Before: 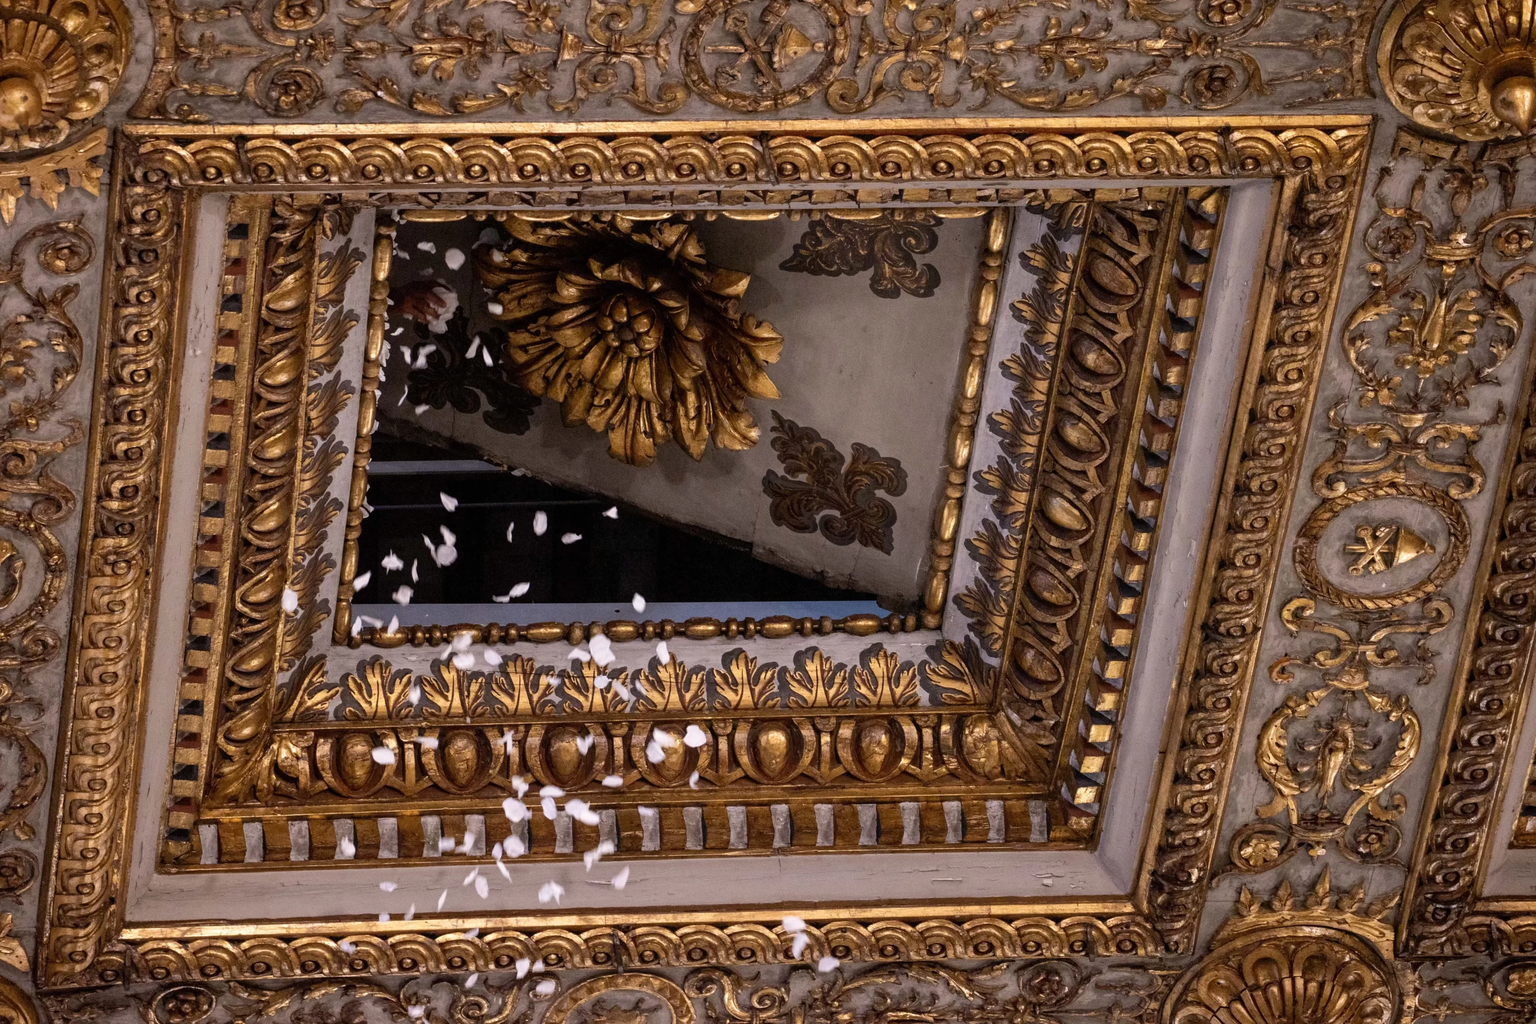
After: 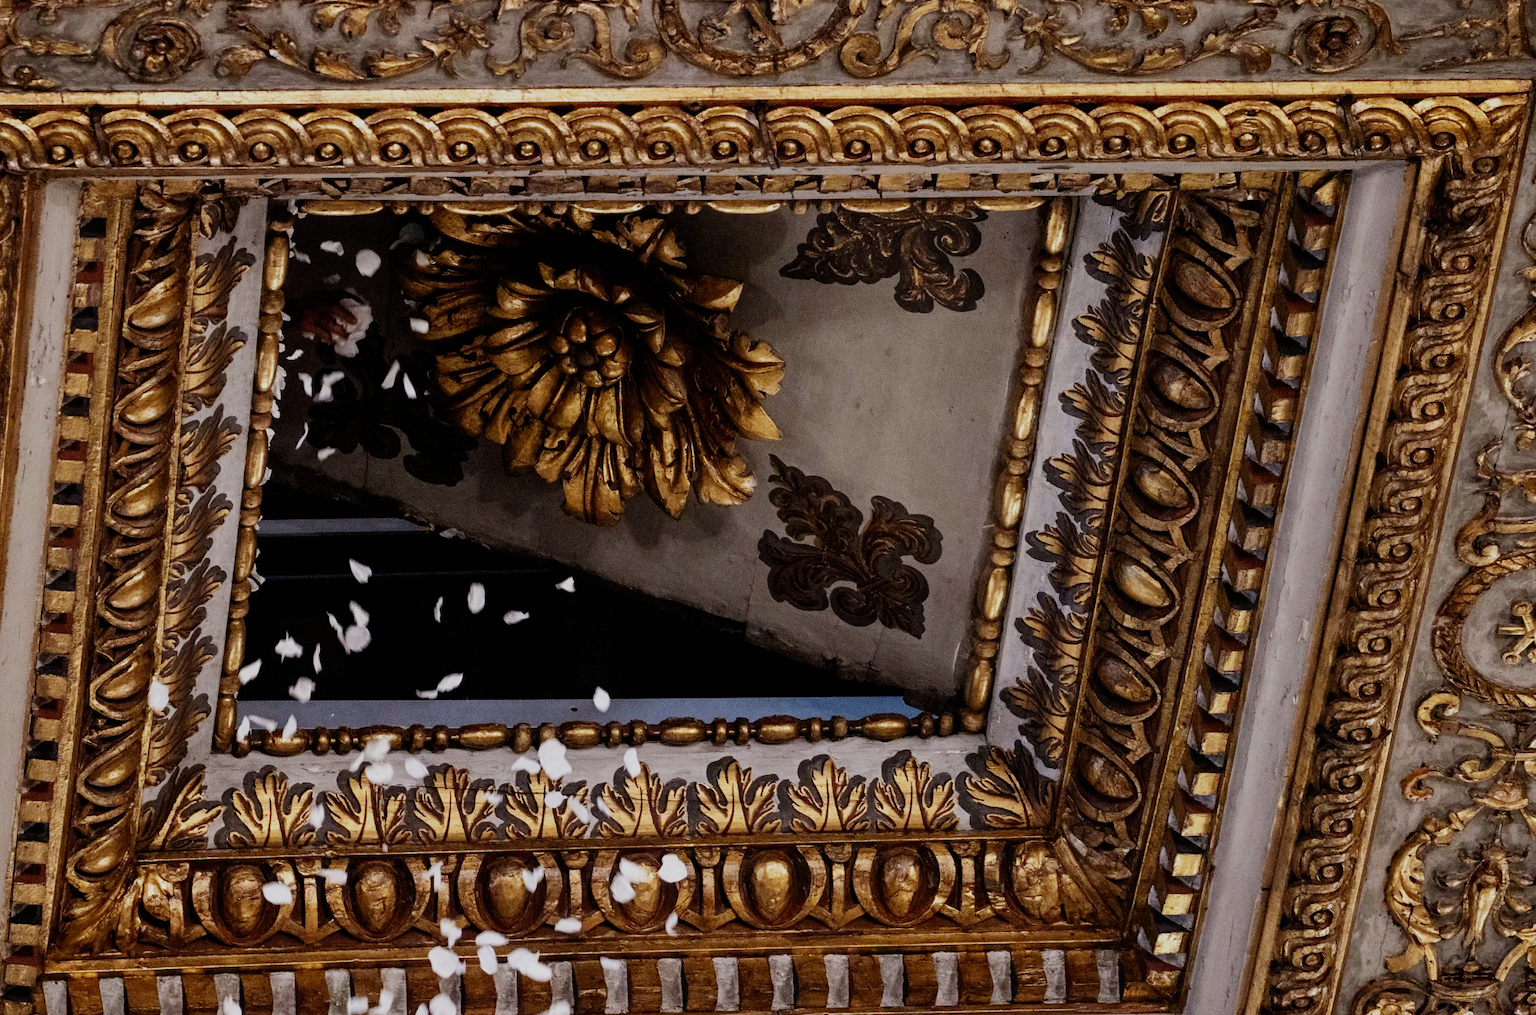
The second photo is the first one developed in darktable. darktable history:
color calibration: illuminant Planckian (black body), x 0.351, y 0.352, temperature 4794.27 K
crop and rotate: left 10.77%, top 5.1%, right 10.41%, bottom 16.76%
sigmoid: skew -0.2, preserve hue 0%, red attenuation 0.1, red rotation 0.035, green attenuation 0.1, green rotation -0.017, blue attenuation 0.15, blue rotation -0.052, base primaries Rec2020
